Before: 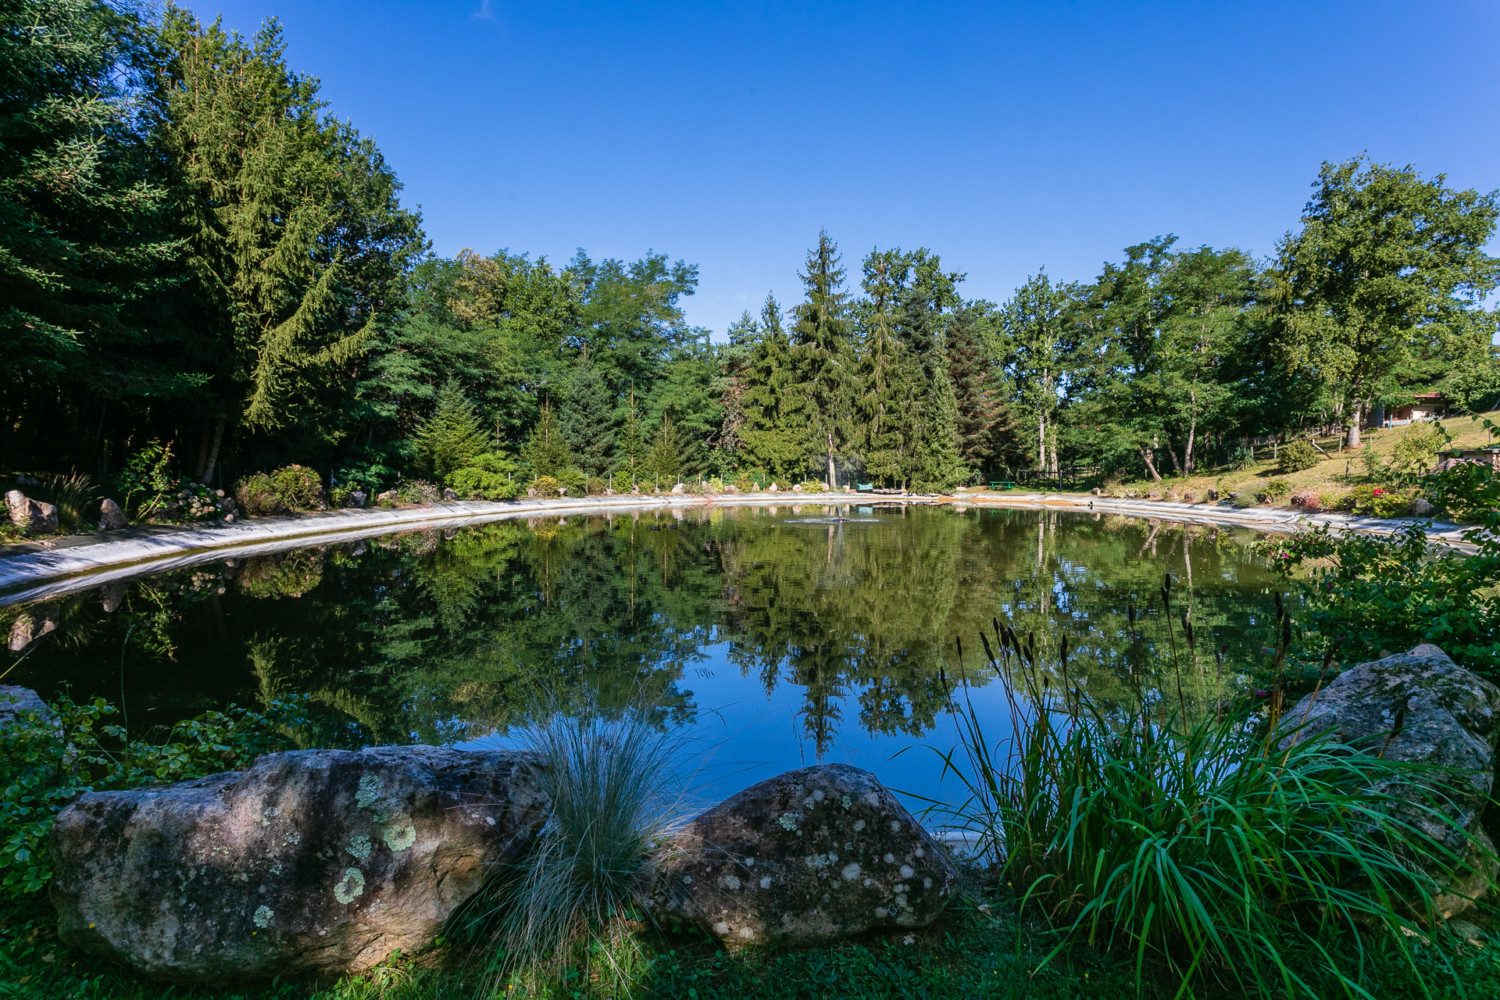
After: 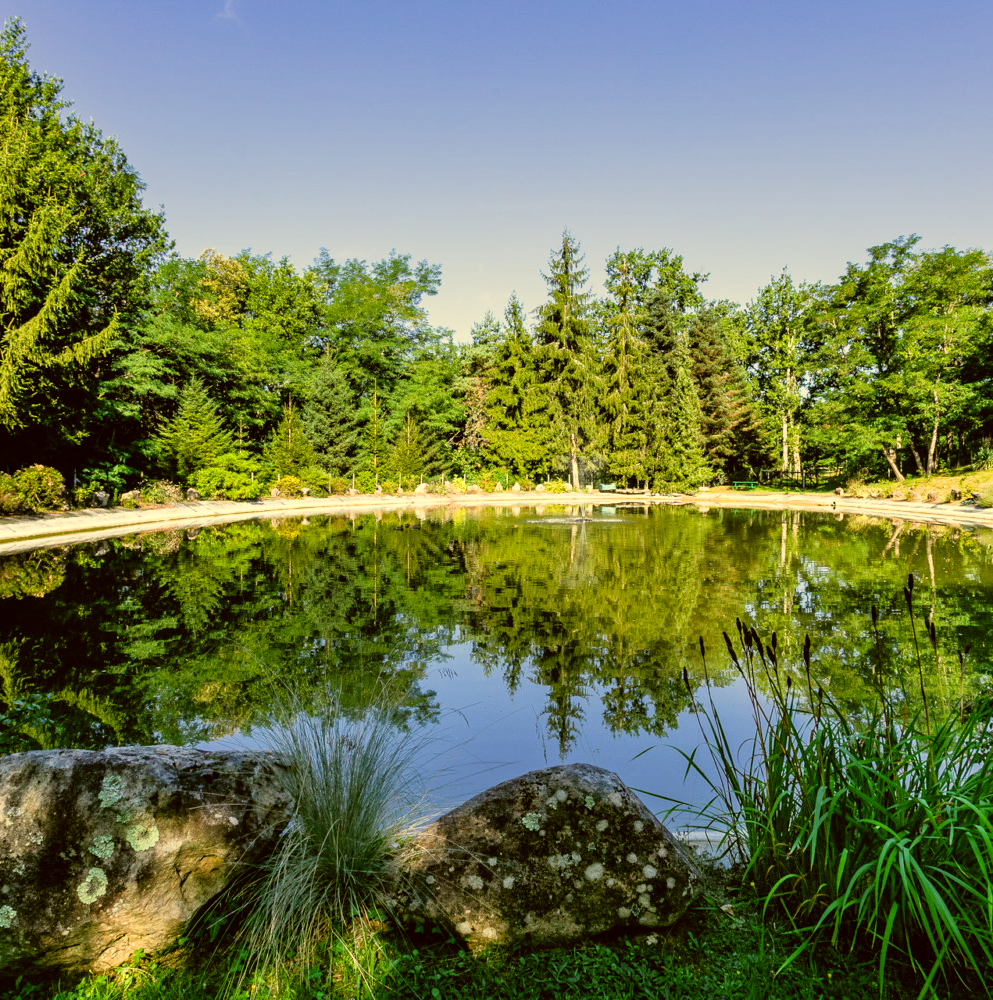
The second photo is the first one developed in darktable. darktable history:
exposure: black level correction 0, exposure 1.001 EV, compensate highlight preservation false
crop: left 17.166%, right 16.605%
filmic rgb: black relative exposure -5.76 EV, white relative exposure 3.39 EV, hardness 3.67
color correction: highlights a* 0.176, highlights b* 29.03, shadows a* -0.281, shadows b* 21.77
